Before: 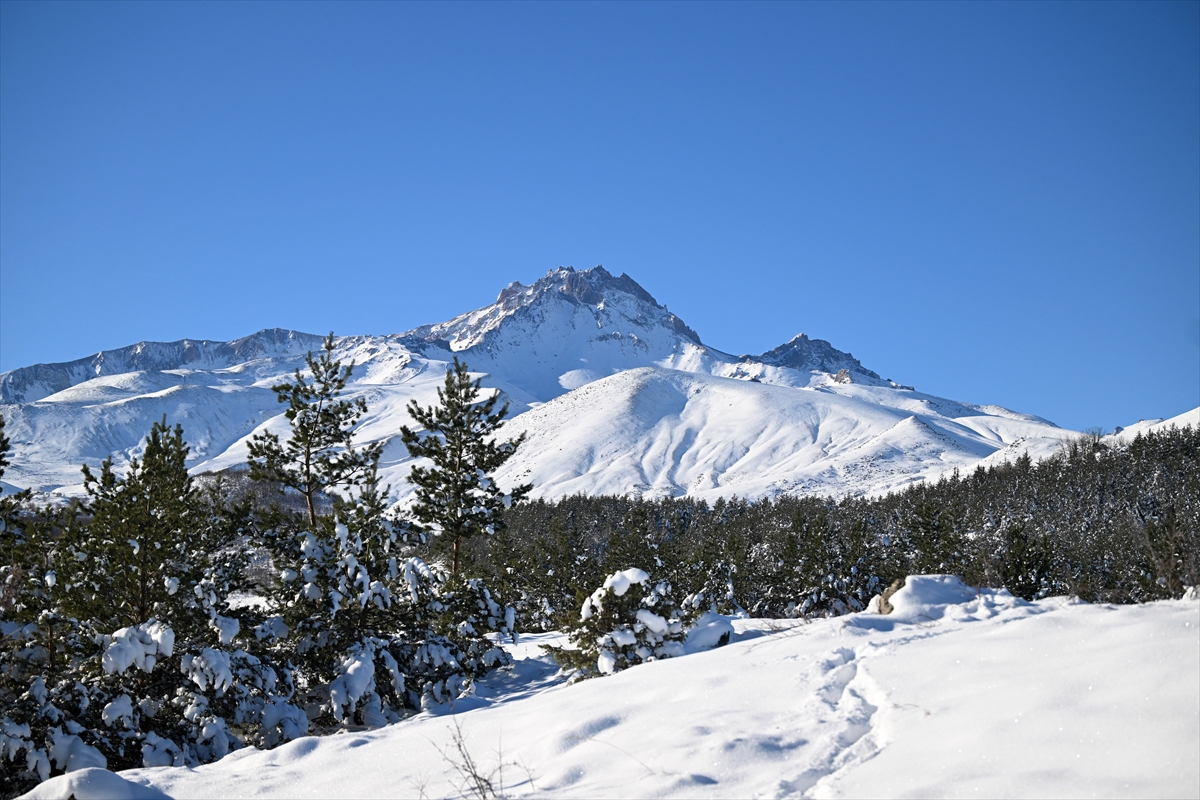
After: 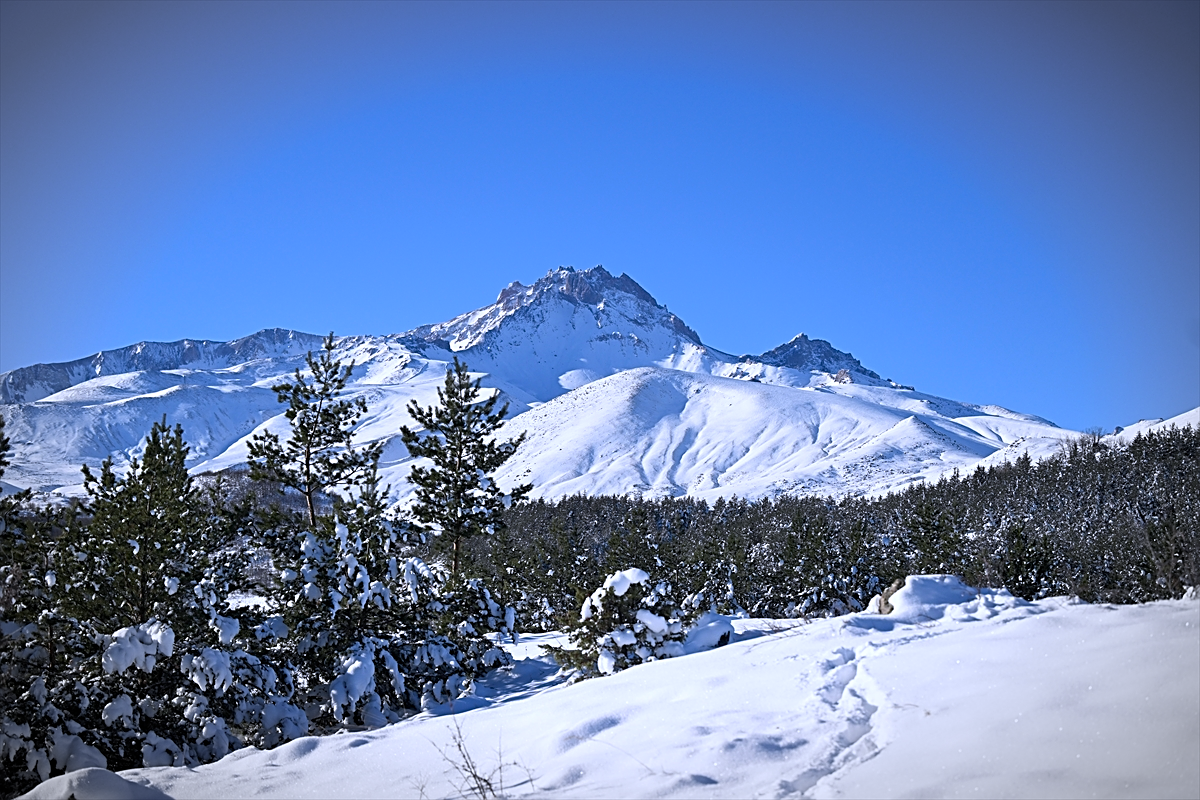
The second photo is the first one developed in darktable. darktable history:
sharpen: on, module defaults
vignetting: automatic ratio true
color calibration: illuminant custom, x 0.373, y 0.388, temperature 4269.97 K
